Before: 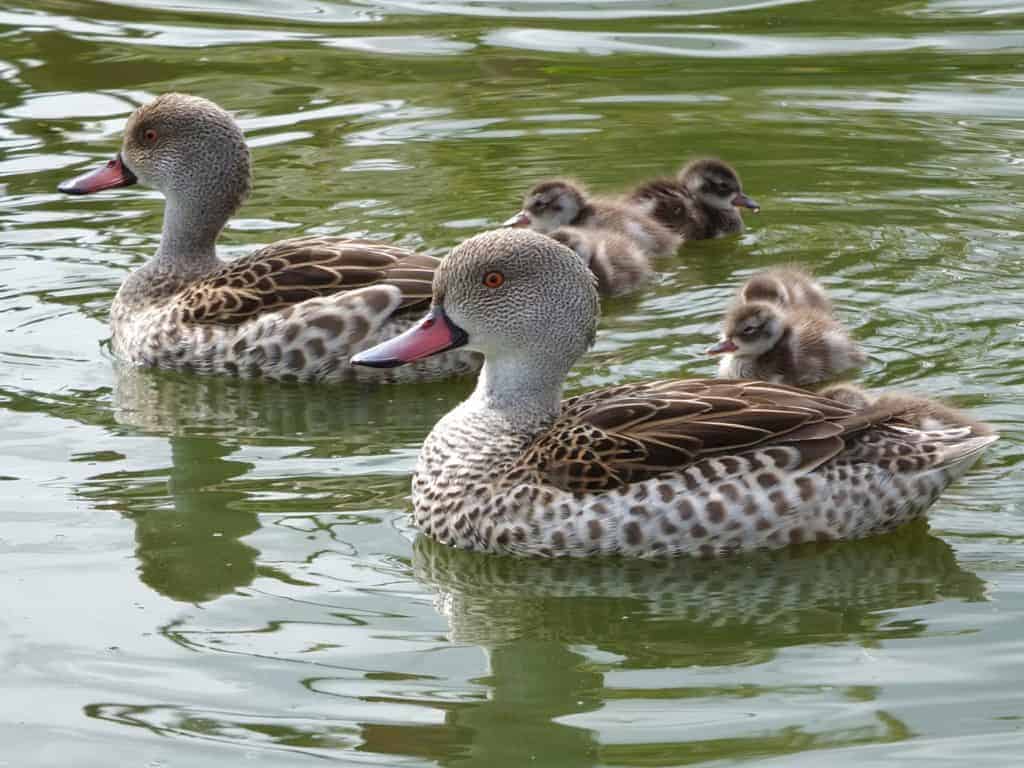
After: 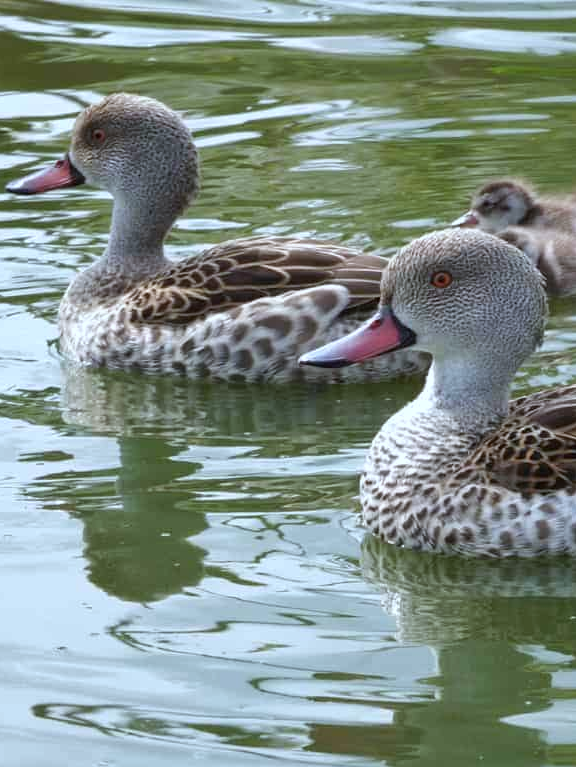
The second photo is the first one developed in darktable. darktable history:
crop: left 5.114%, right 38.589%
color calibration: illuminant custom, x 0.368, y 0.373, temperature 4330.32 K
